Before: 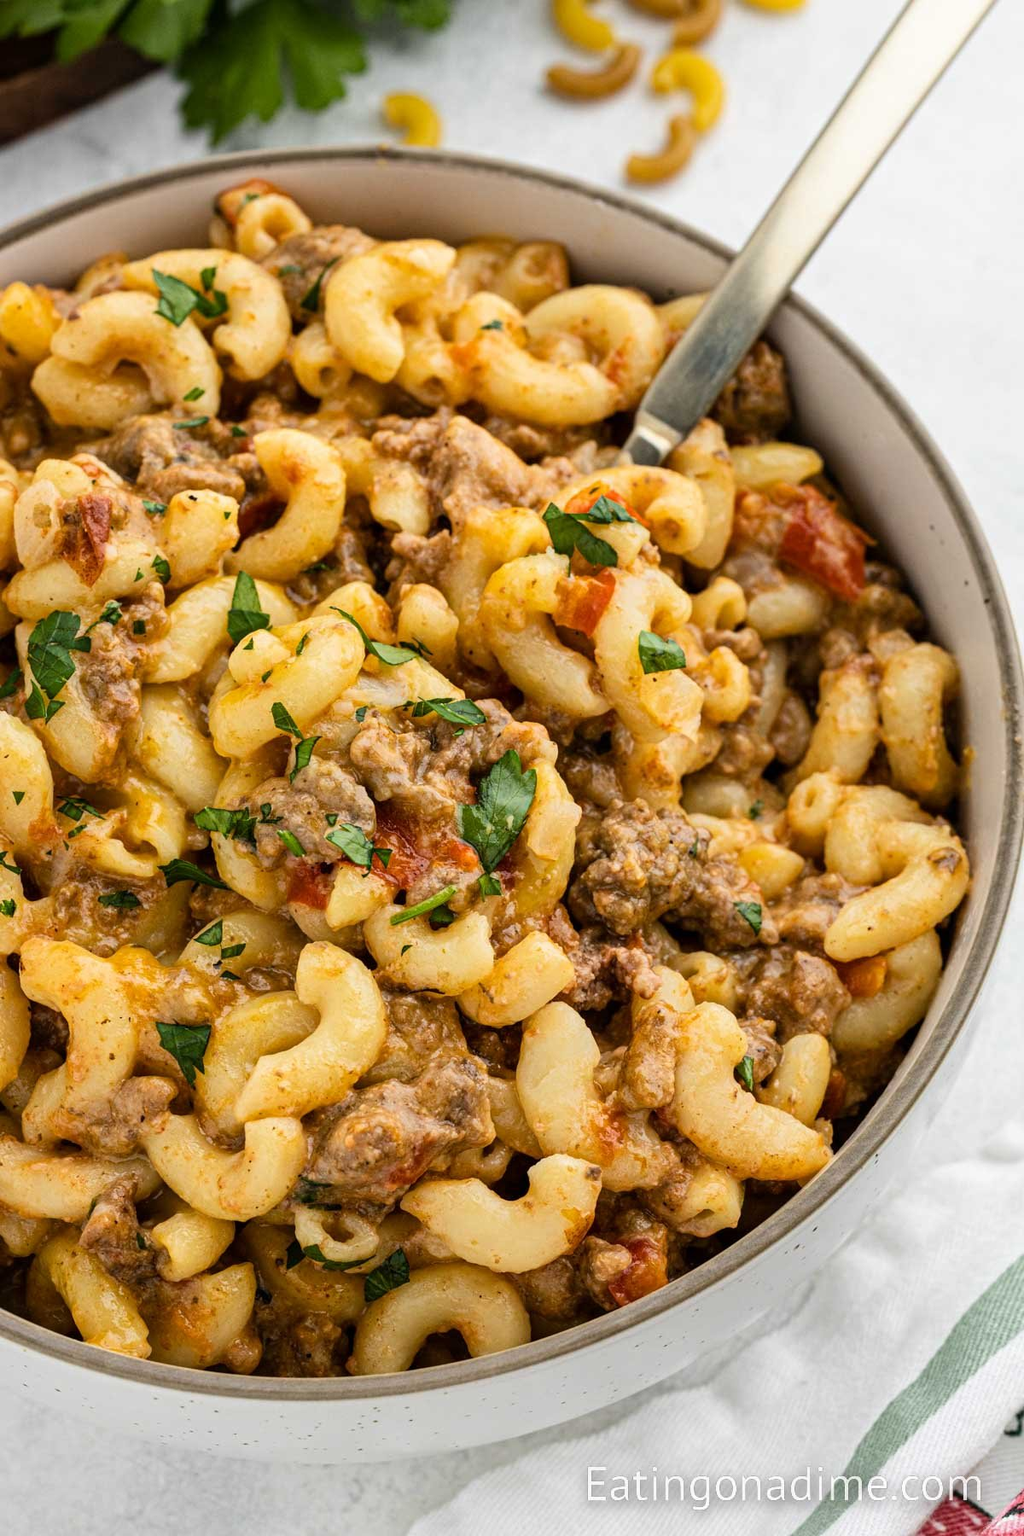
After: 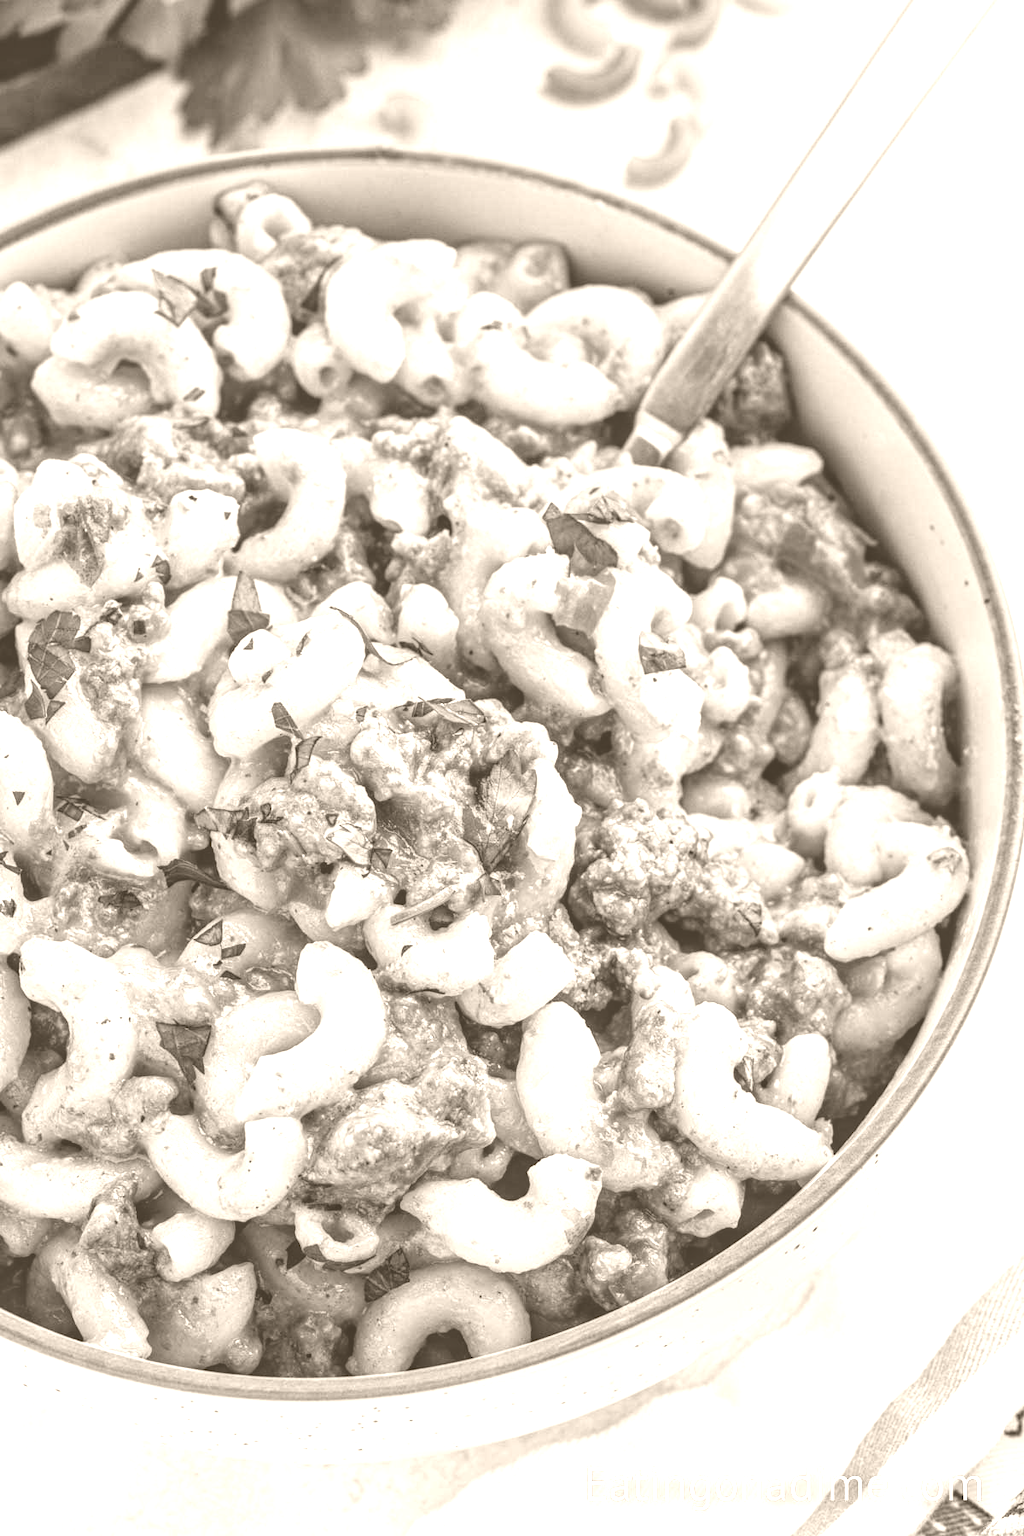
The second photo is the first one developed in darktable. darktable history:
colorize: hue 34.49°, saturation 35.33%, source mix 100%, version 1
local contrast: on, module defaults
